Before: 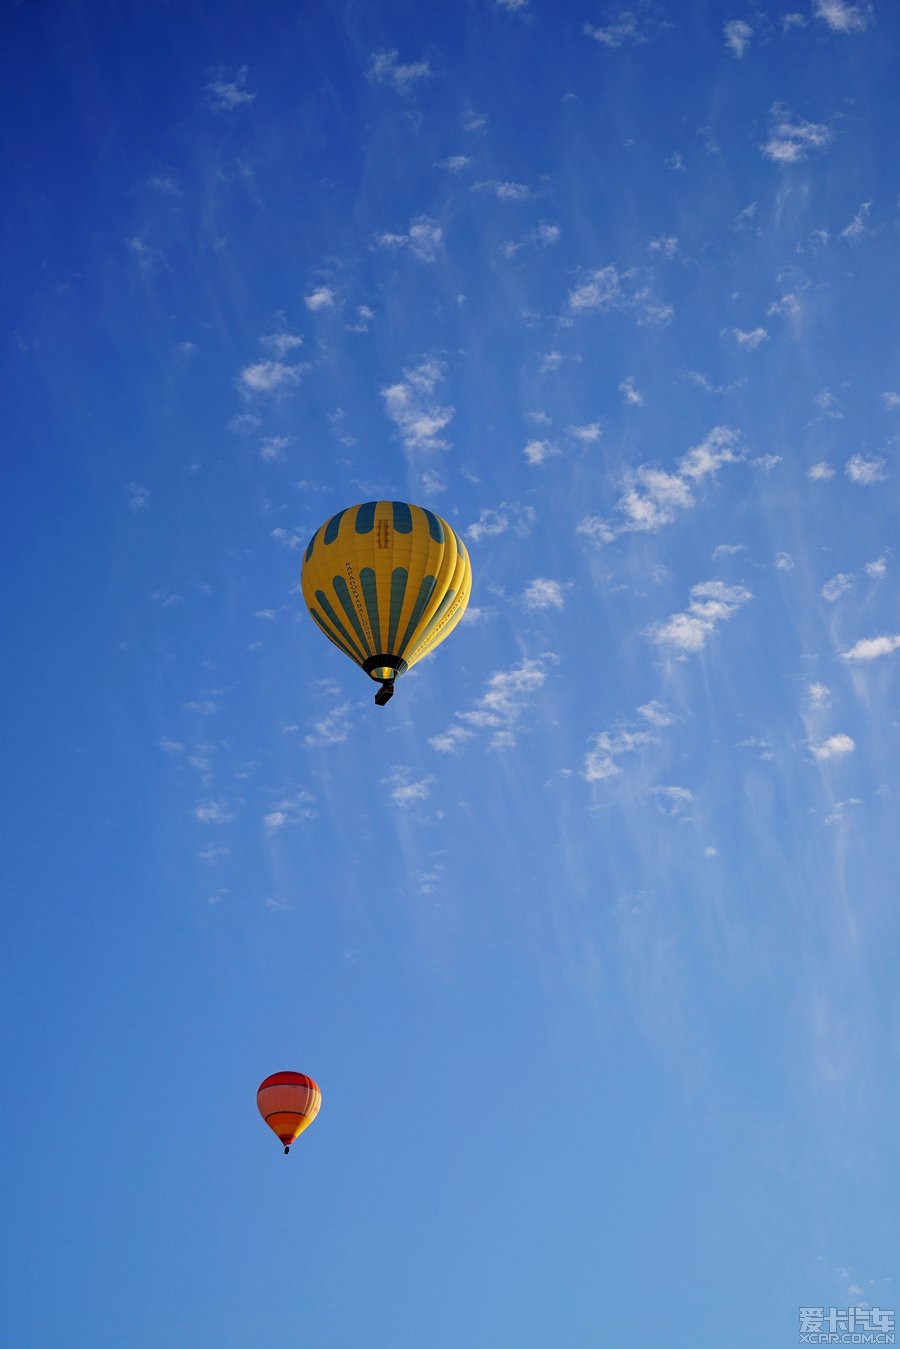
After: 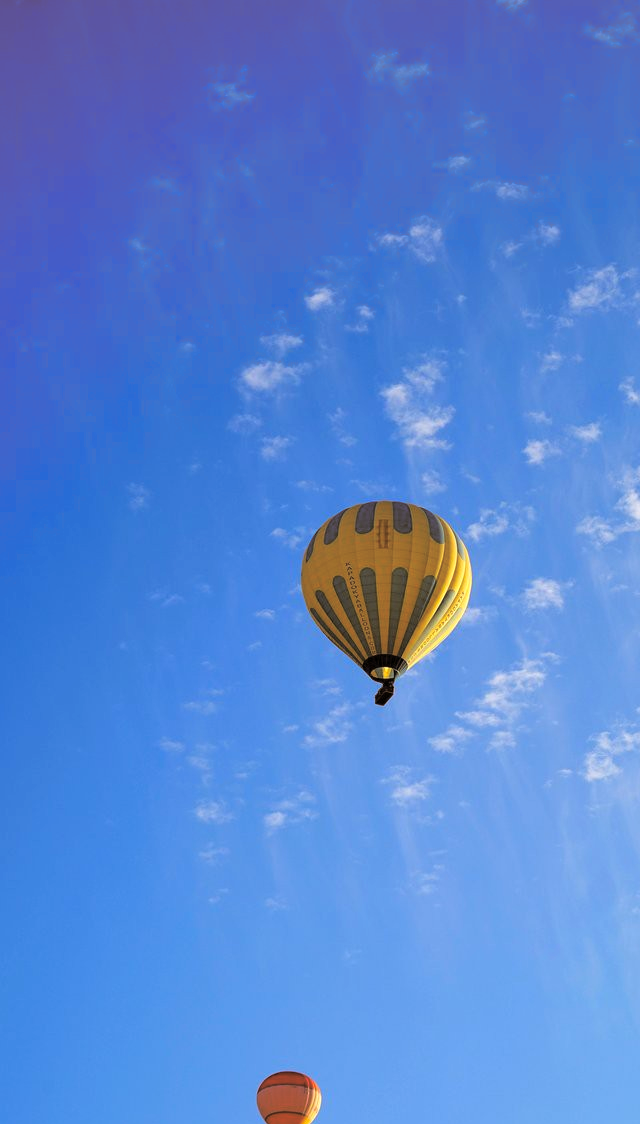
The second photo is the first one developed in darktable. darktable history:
crop: right 28.885%, bottom 16.626%
shadows and highlights: shadows 37.27, highlights -28.18, soften with gaussian
split-toning: shadows › hue 32.4°, shadows › saturation 0.51, highlights › hue 180°, highlights › saturation 0, balance -60.17, compress 55.19%
levels: levels [0, 0.435, 0.917]
